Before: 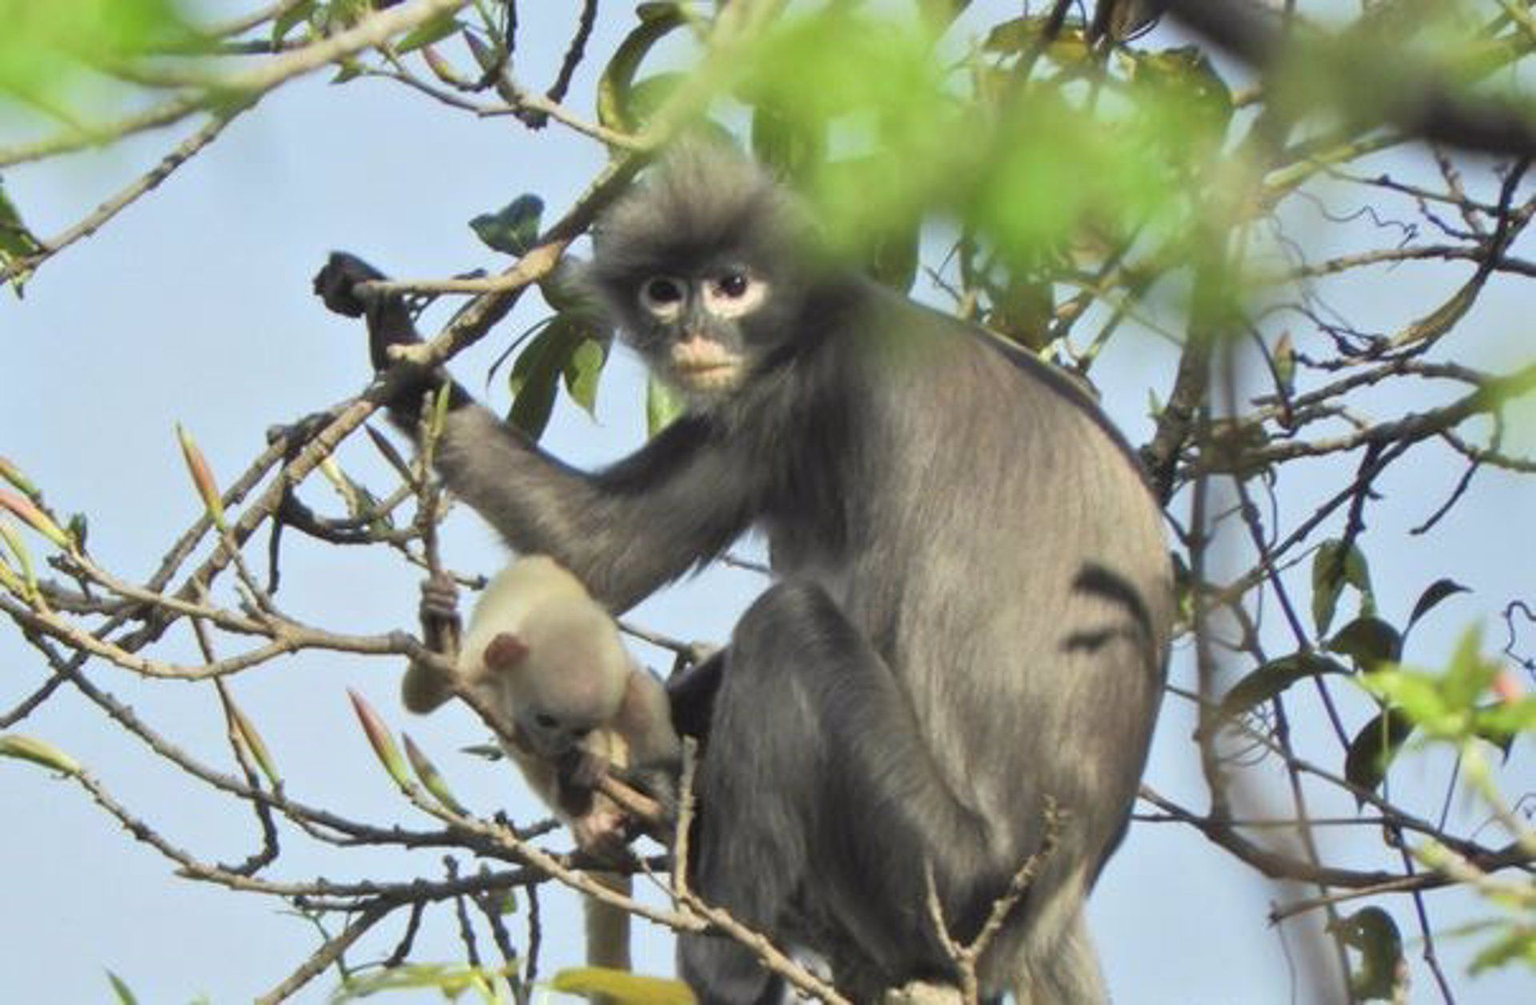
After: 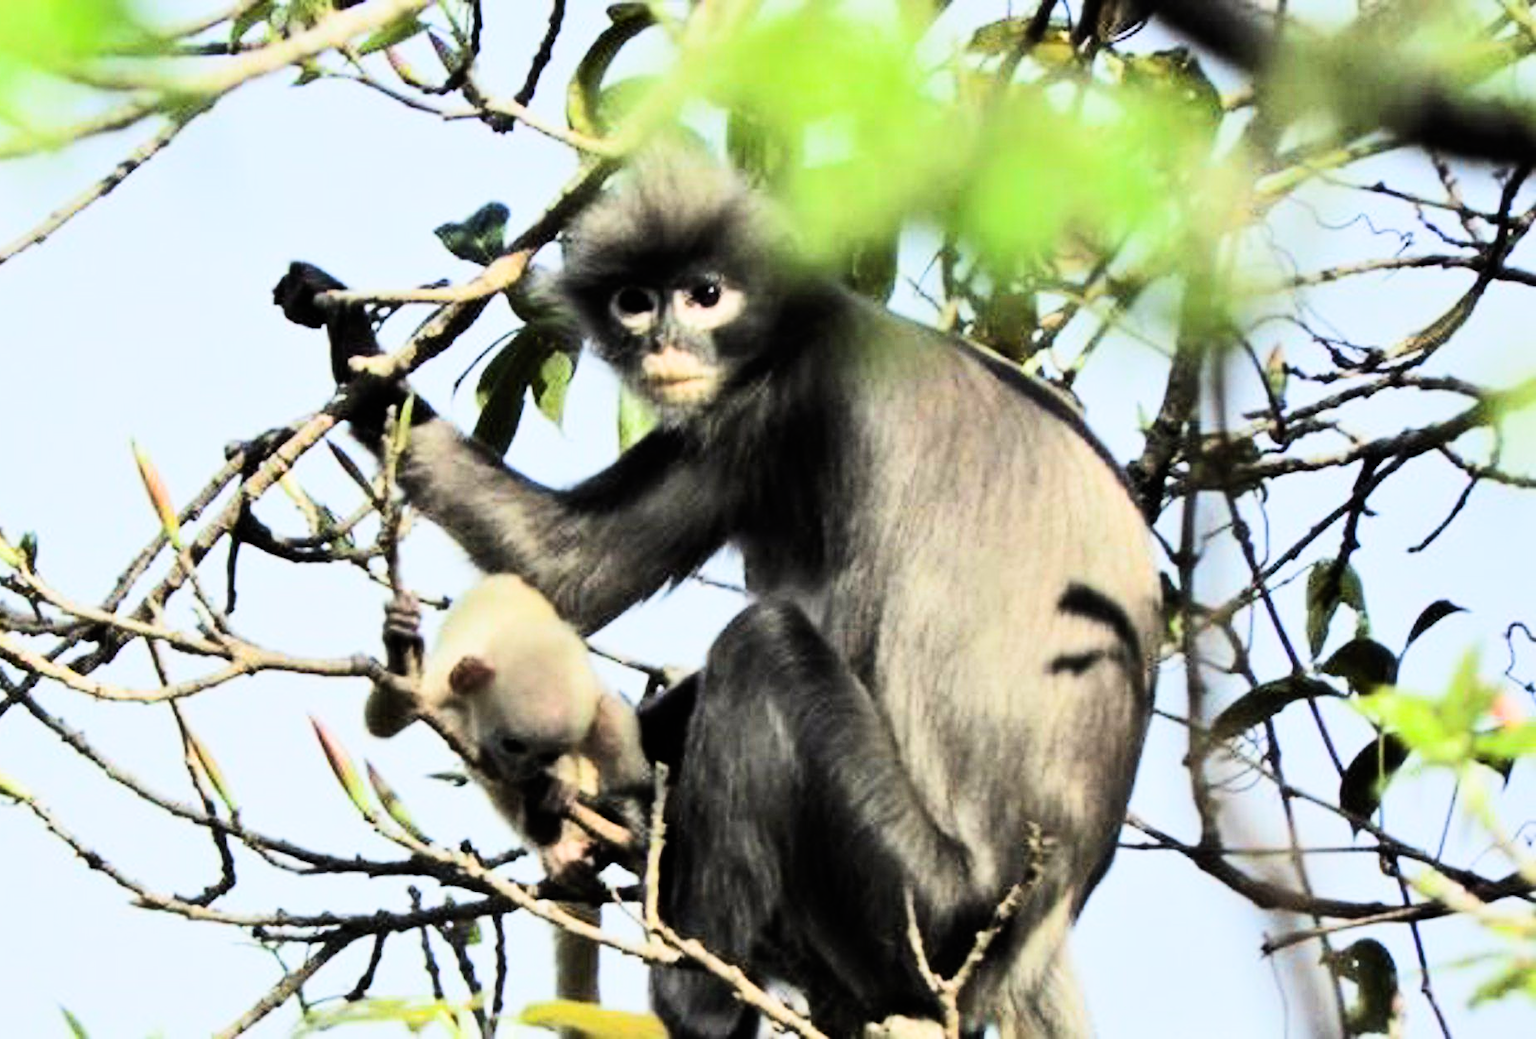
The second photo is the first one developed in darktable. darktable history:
filmic rgb: black relative exposure -5.1 EV, white relative exposure 3.51 EV, threshold 5.98 EV, hardness 3.16, contrast 1.488, highlights saturation mix -48.65%, enable highlight reconstruction true
crop and rotate: left 3.289%
tone equalizer: -8 EV -0.415 EV, -7 EV -0.366 EV, -6 EV -0.361 EV, -5 EV -0.225 EV, -3 EV 0.206 EV, -2 EV 0.332 EV, -1 EV 0.394 EV, +0 EV 0.434 EV, edges refinement/feathering 500, mask exposure compensation -1.57 EV, preserve details no
contrast brightness saturation: contrast 0.231, brightness 0.103, saturation 0.29
